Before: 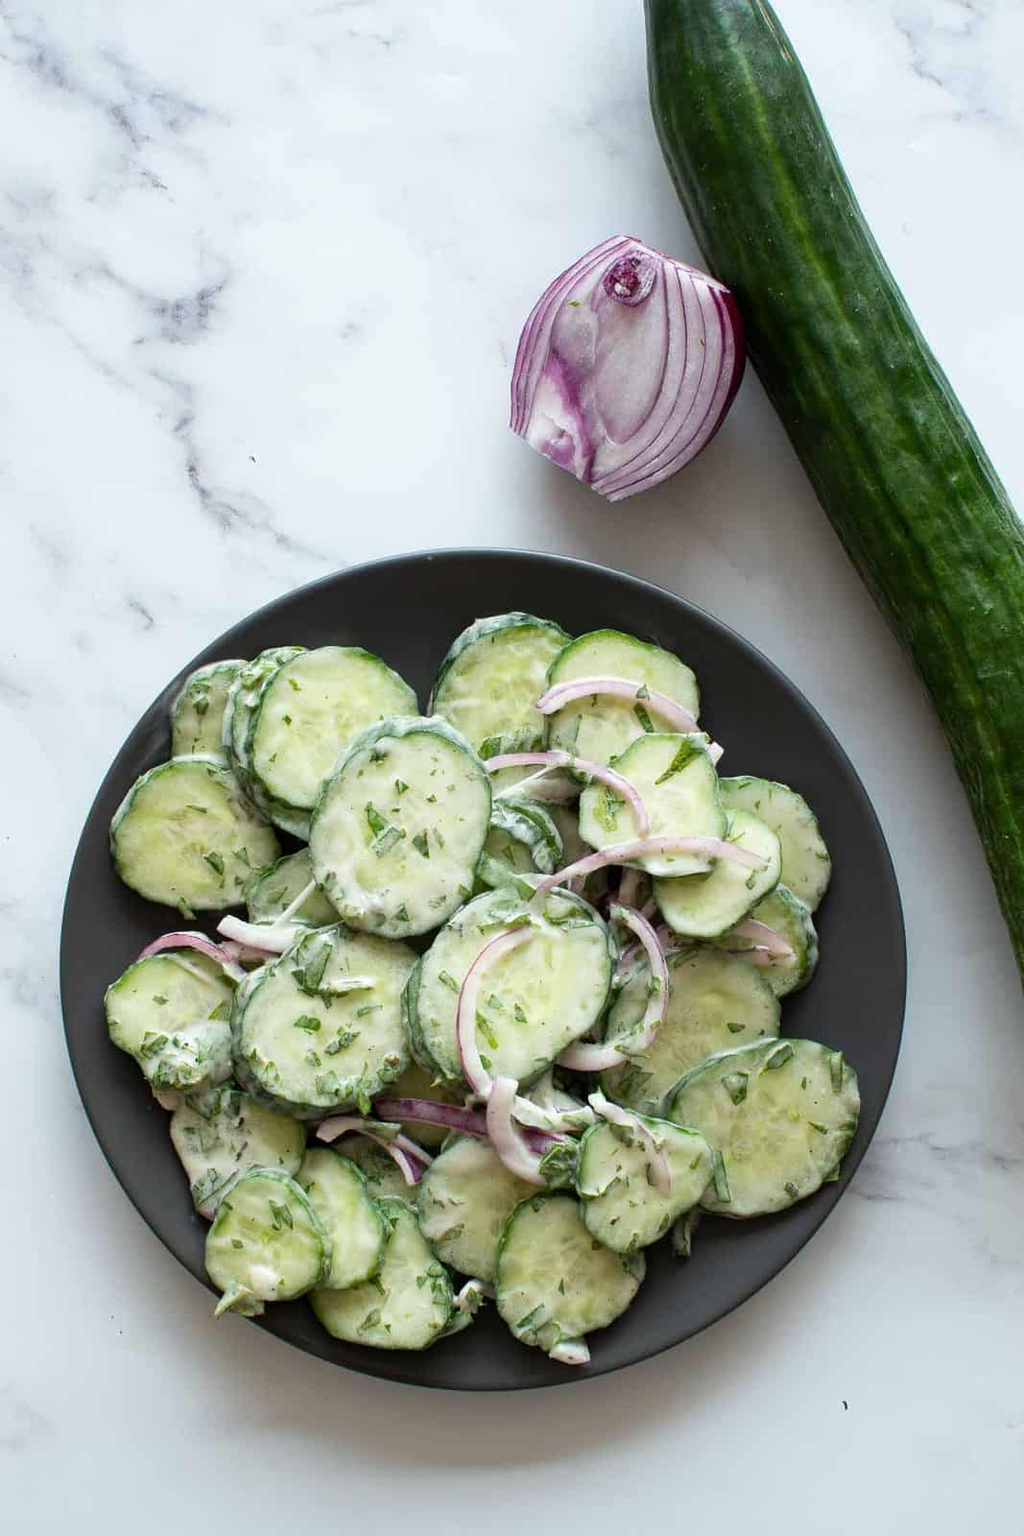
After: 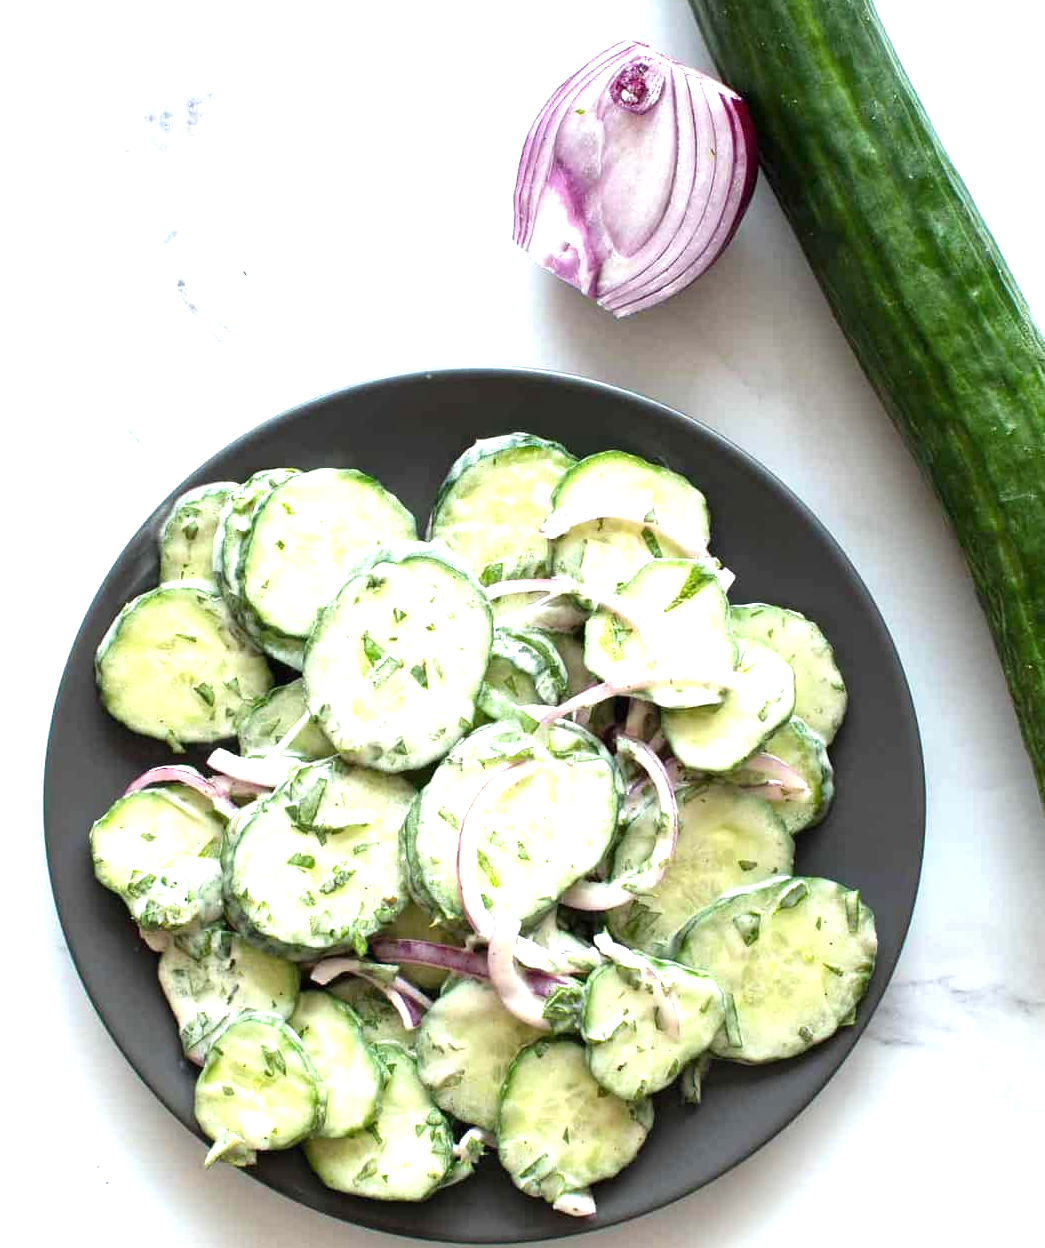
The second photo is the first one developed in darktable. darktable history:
exposure: black level correction 0, exposure 1.096 EV, compensate highlight preservation false
crop and rotate: left 1.837%, top 12.842%, right 0.182%, bottom 9.158%
